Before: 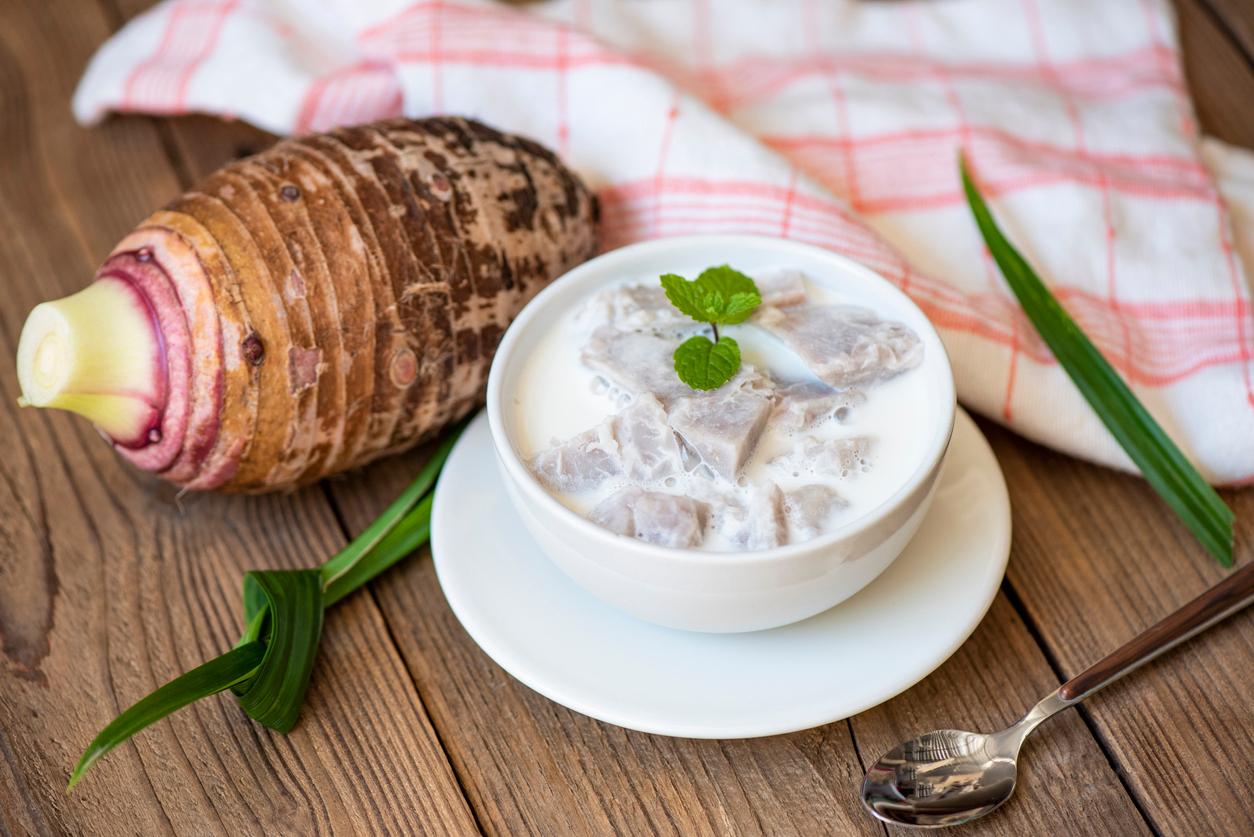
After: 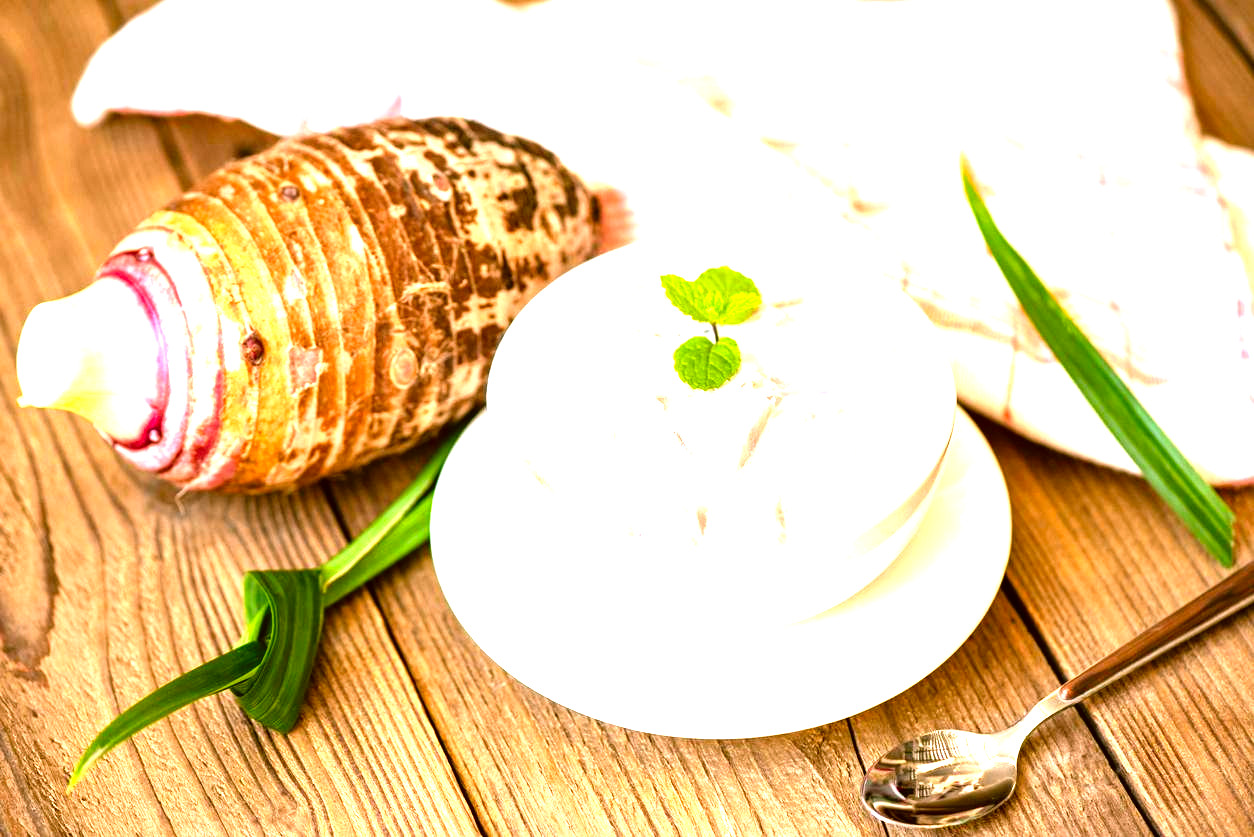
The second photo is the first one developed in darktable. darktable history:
exposure: compensate highlight preservation false
levels: black 0.08%, white 99.96%, levels [0, 0.281, 0.562]
color correction: highlights a* 8.52, highlights b* 15.17, shadows a* -0.462, shadows b* 25.97
